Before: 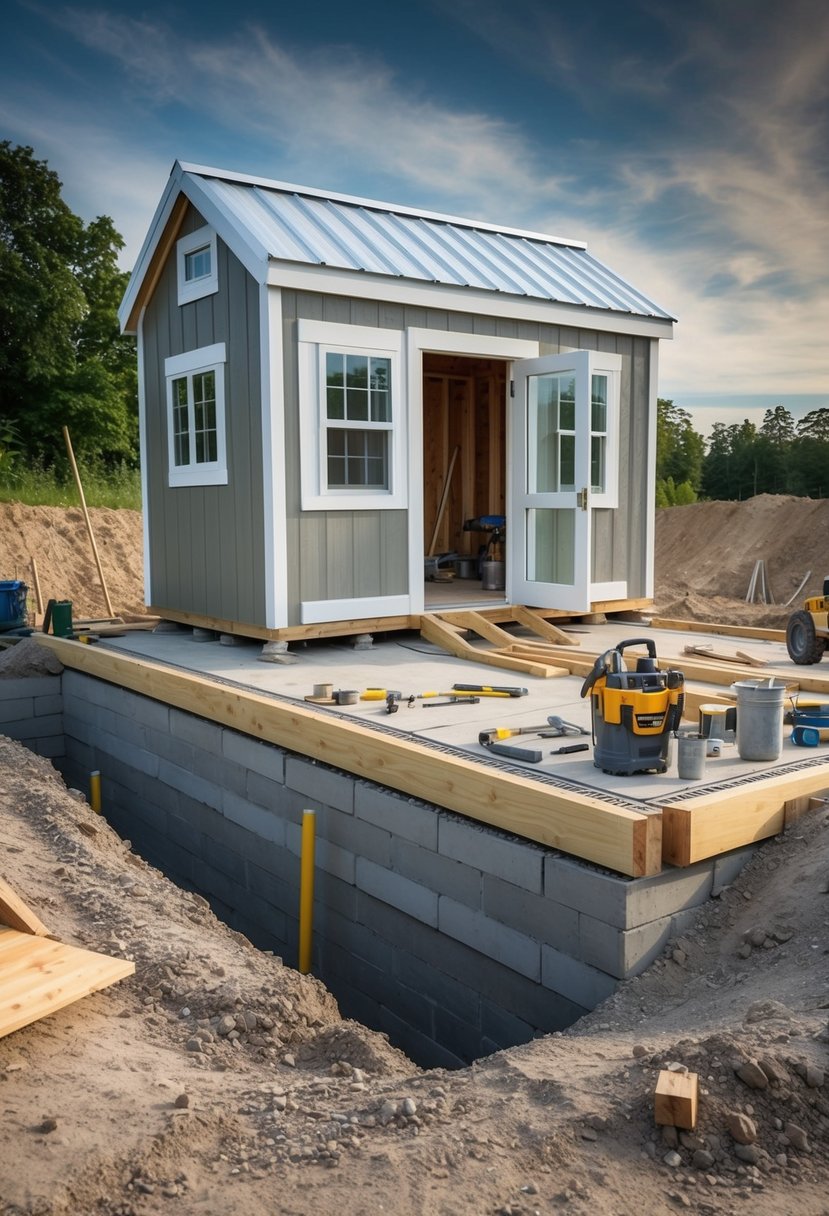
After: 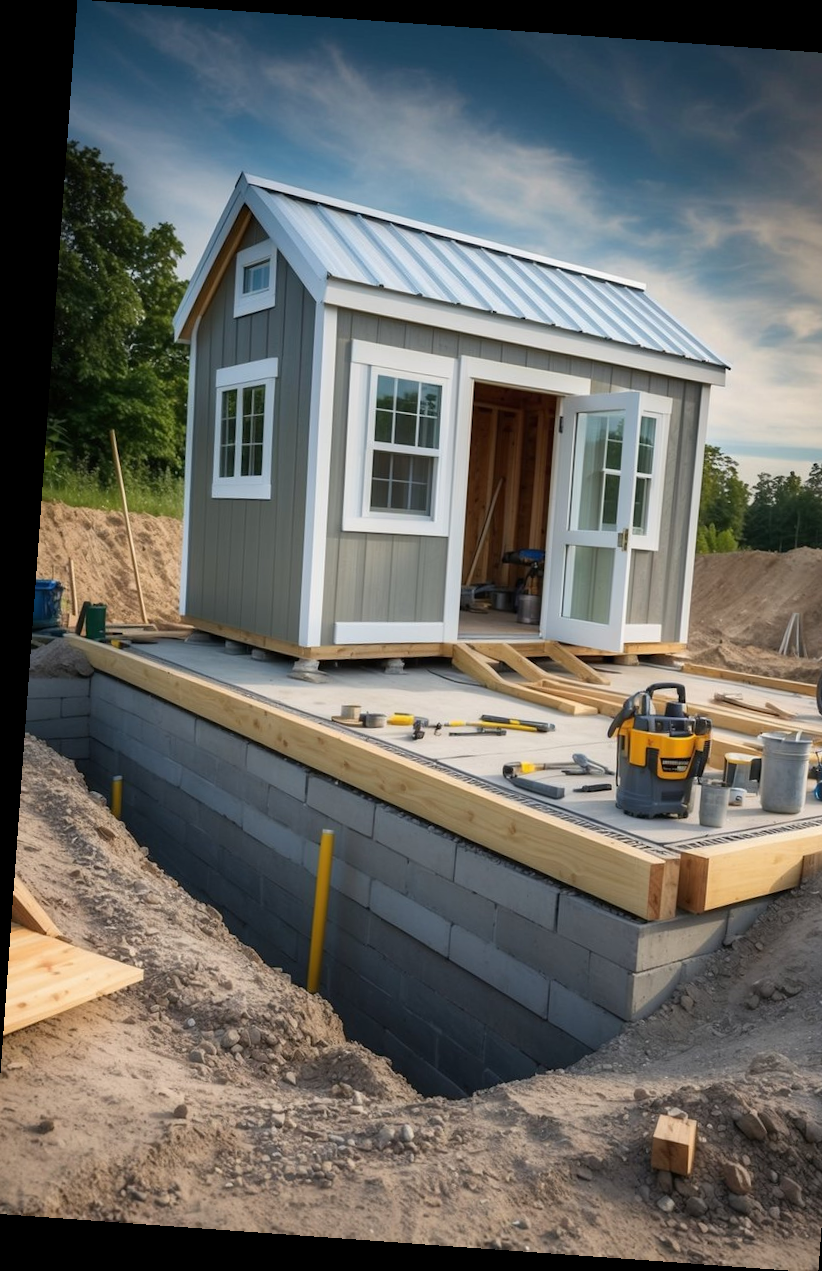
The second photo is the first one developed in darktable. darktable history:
crop and rotate: left 1.088%, right 8.807%
rotate and perspective: rotation 4.1°, automatic cropping off
